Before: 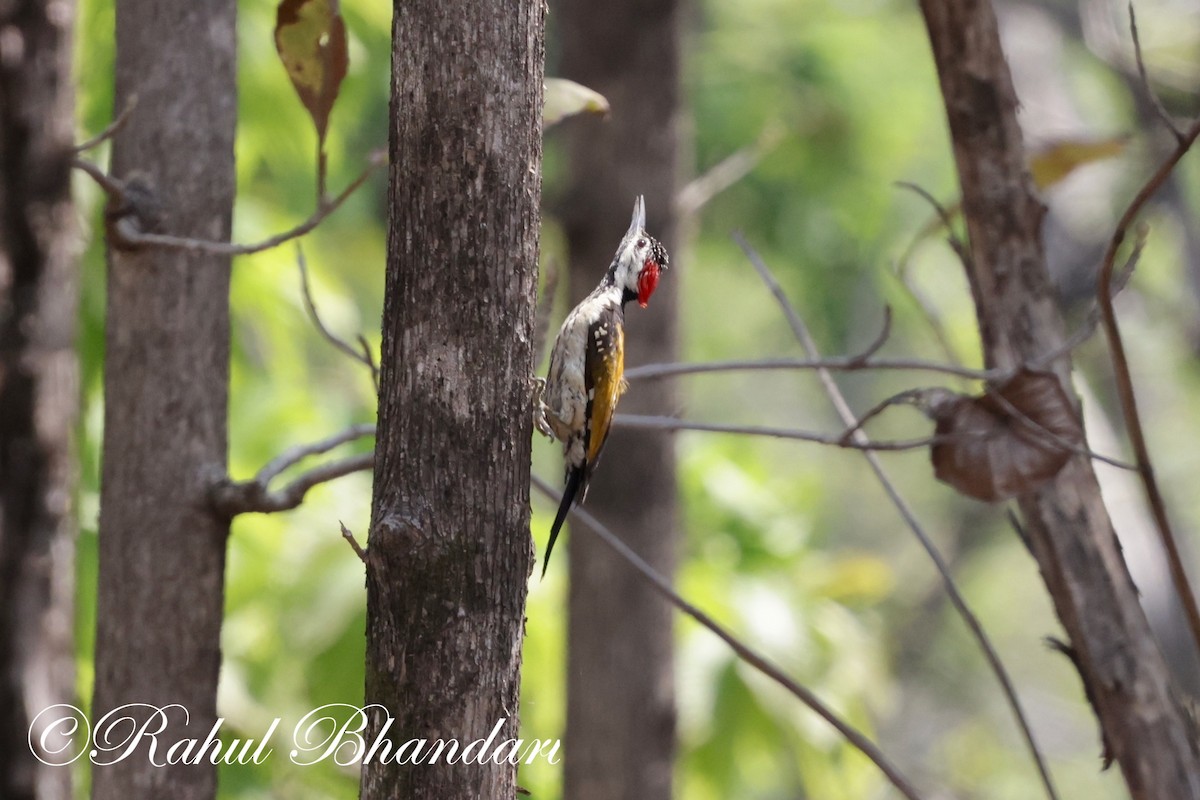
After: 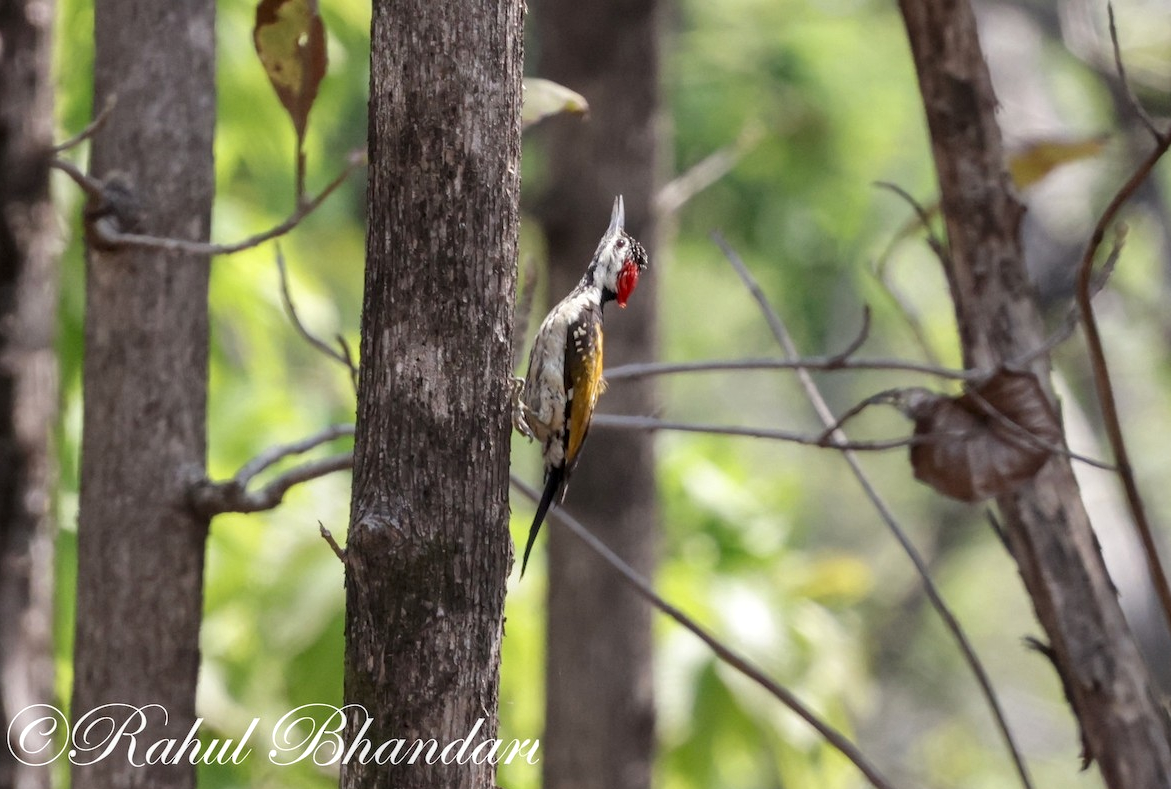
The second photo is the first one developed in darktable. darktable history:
local contrast: on, module defaults
crop and rotate: left 1.774%, right 0.633%, bottom 1.28%
